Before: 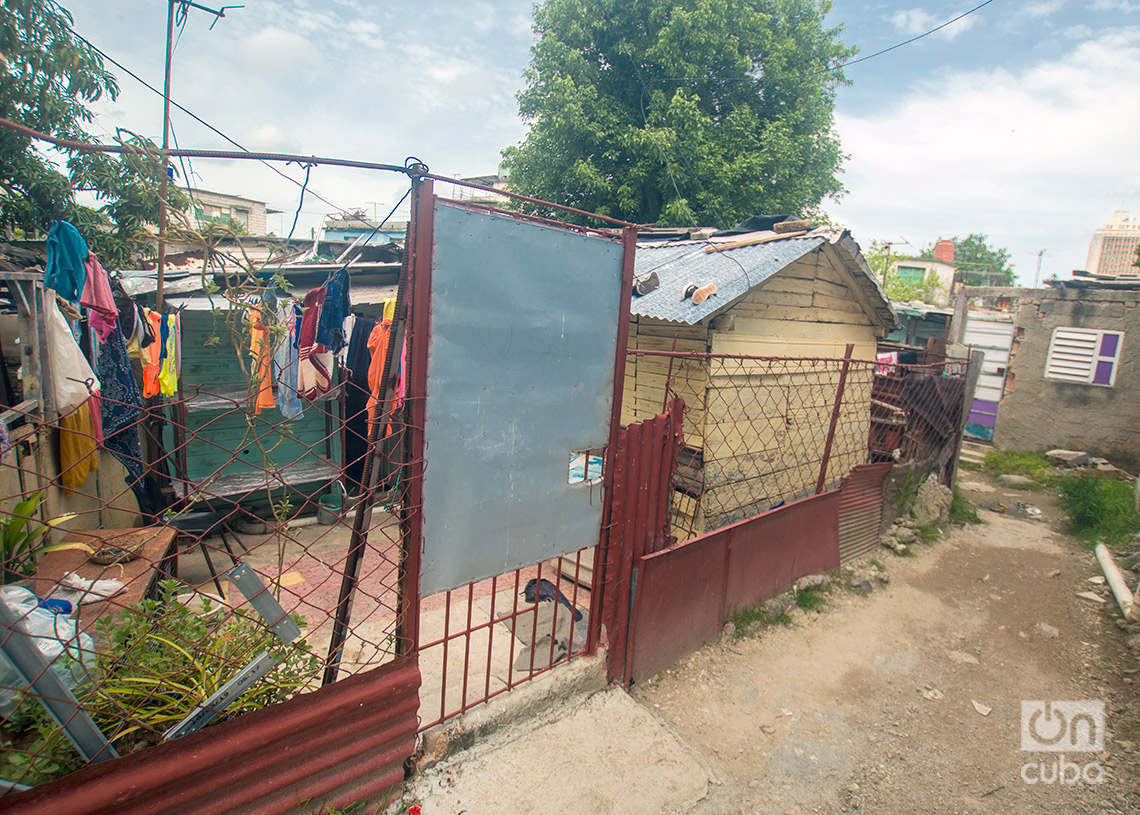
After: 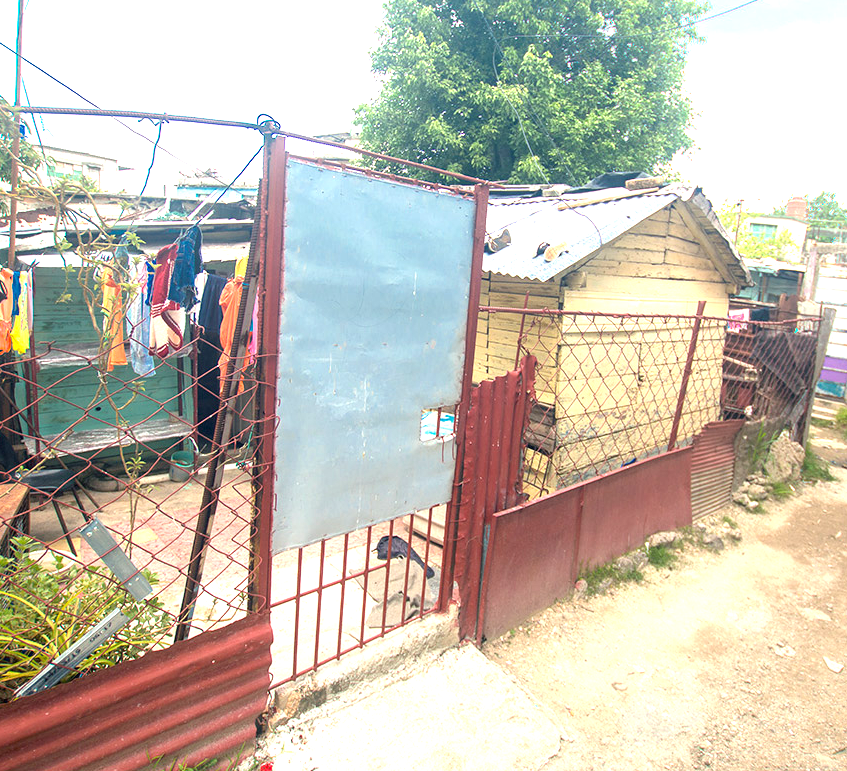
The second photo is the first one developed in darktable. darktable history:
exposure: exposure 1.251 EV, compensate highlight preservation false
crop and rotate: left 13.048%, top 5.304%, right 12.58%
